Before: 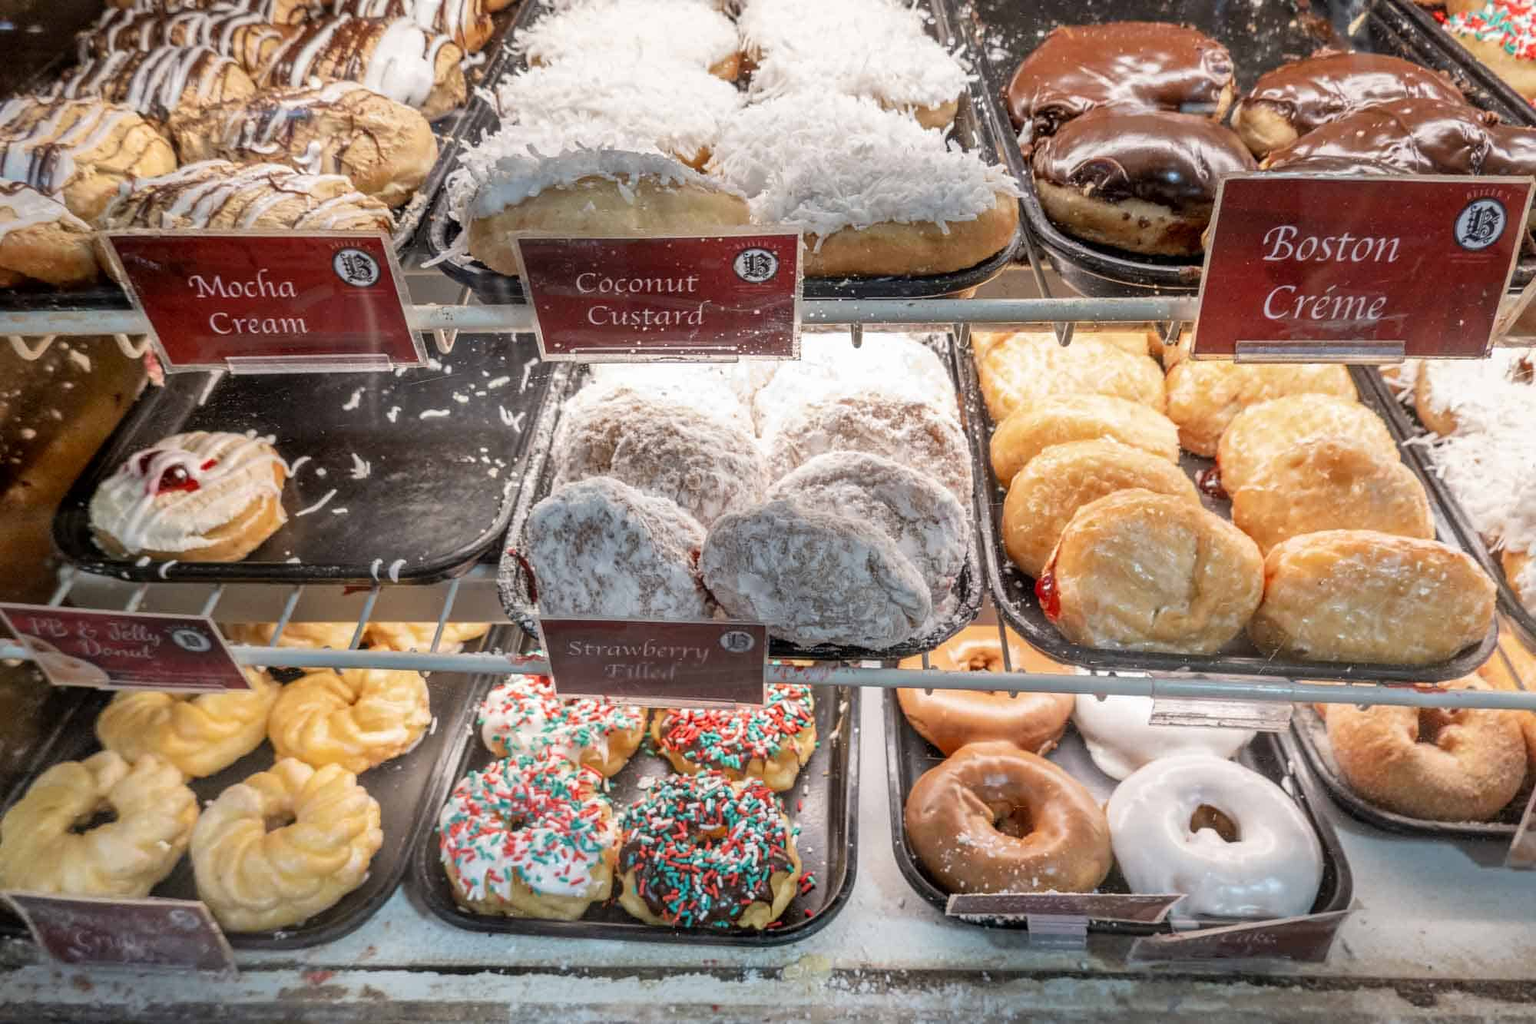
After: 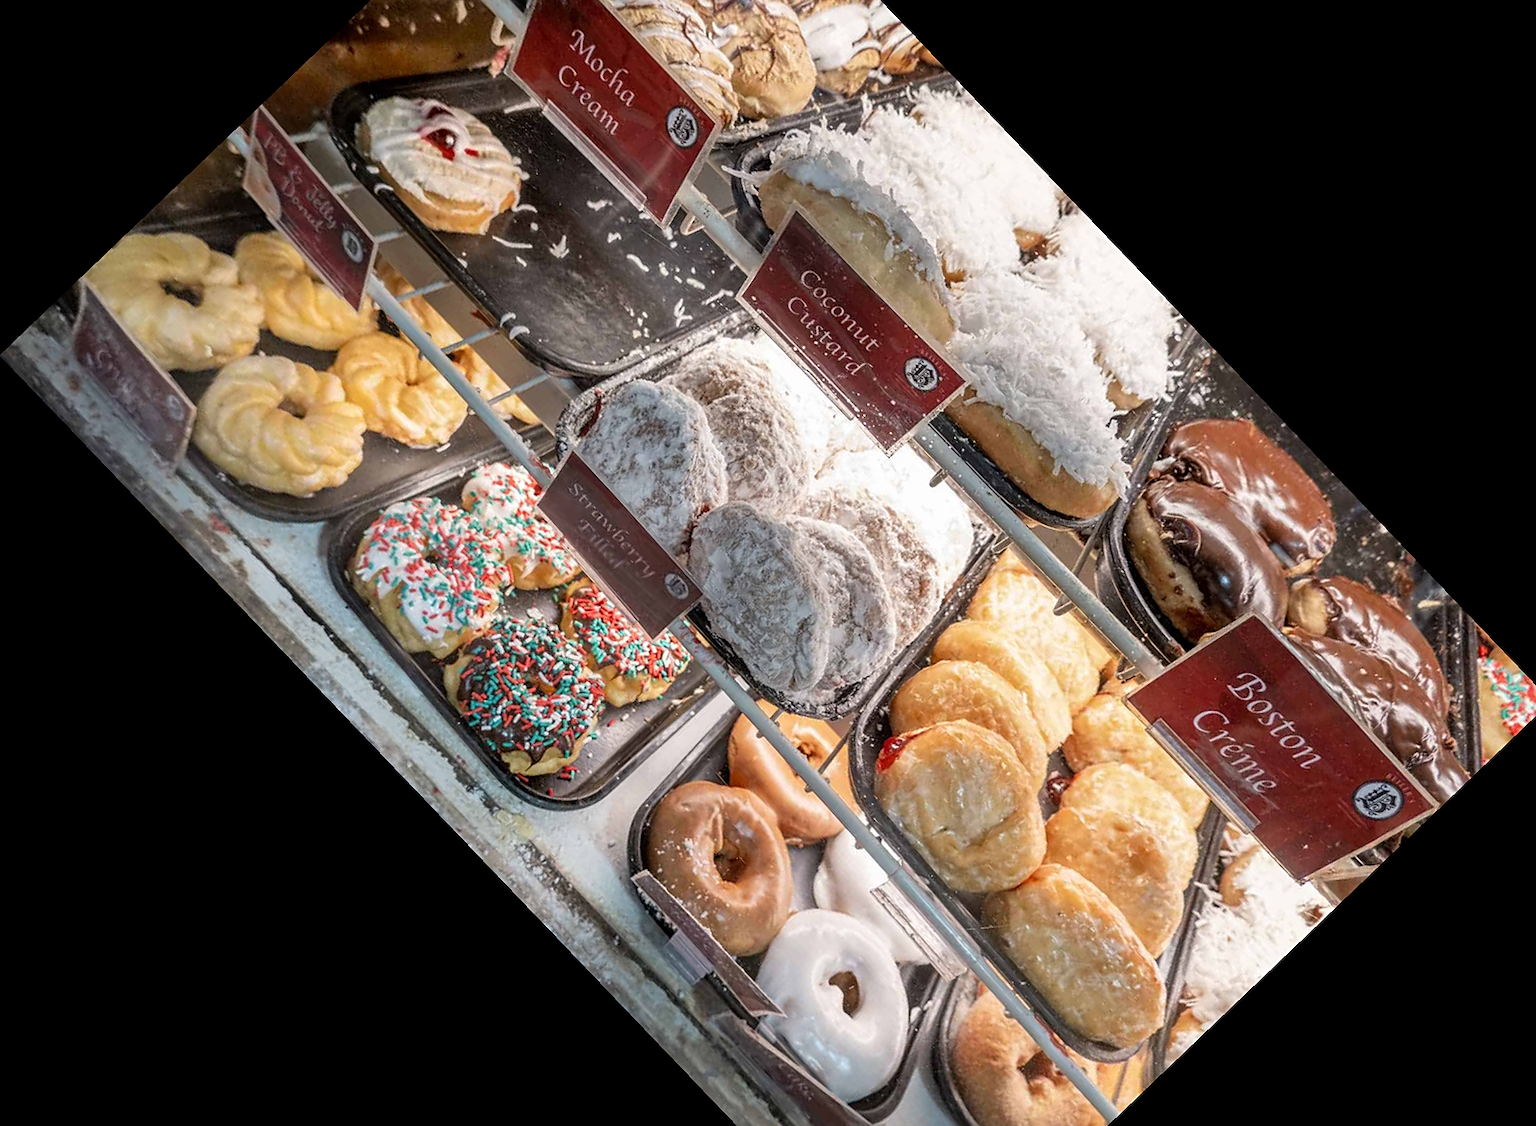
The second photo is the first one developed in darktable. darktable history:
sharpen: on, module defaults
crop and rotate: angle -46.26°, top 16.234%, right 0.912%, bottom 11.704%
tone equalizer: on, module defaults
vignetting: fall-off start 97.23%, saturation -0.024, center (-0.033, -0.042), width/height ratio 1.179, unbound false
